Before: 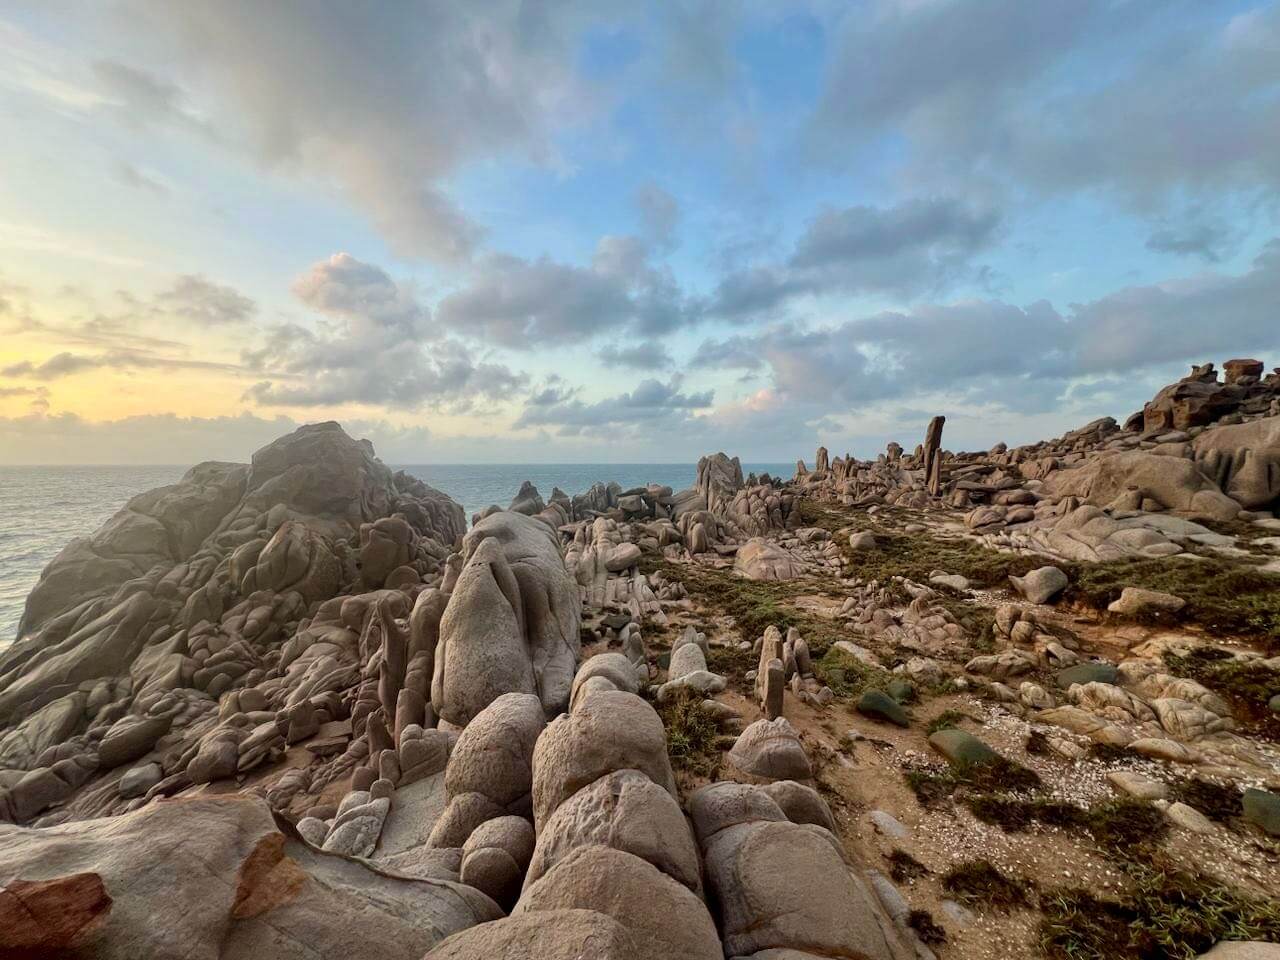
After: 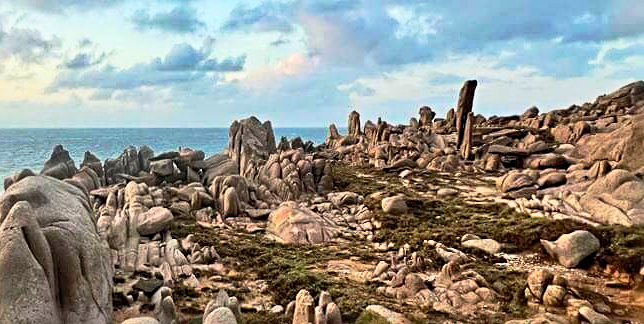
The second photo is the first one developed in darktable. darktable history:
crop: left 36.637%, top 35.026%, right 13.012%, bottom 31.137%
base curve: curves: ch0 [(0, 0) (0.257, 0.25) (0.482, 0.586) (0.757, 0.871) (1, 1)], preserve colors none
sharpen: radius 3.969
shadows and highlights: low approximation 0.01, soften with gaussian
contrast brightness saturation: contrast 0.201, brightness 0.161, saturation 0.219
